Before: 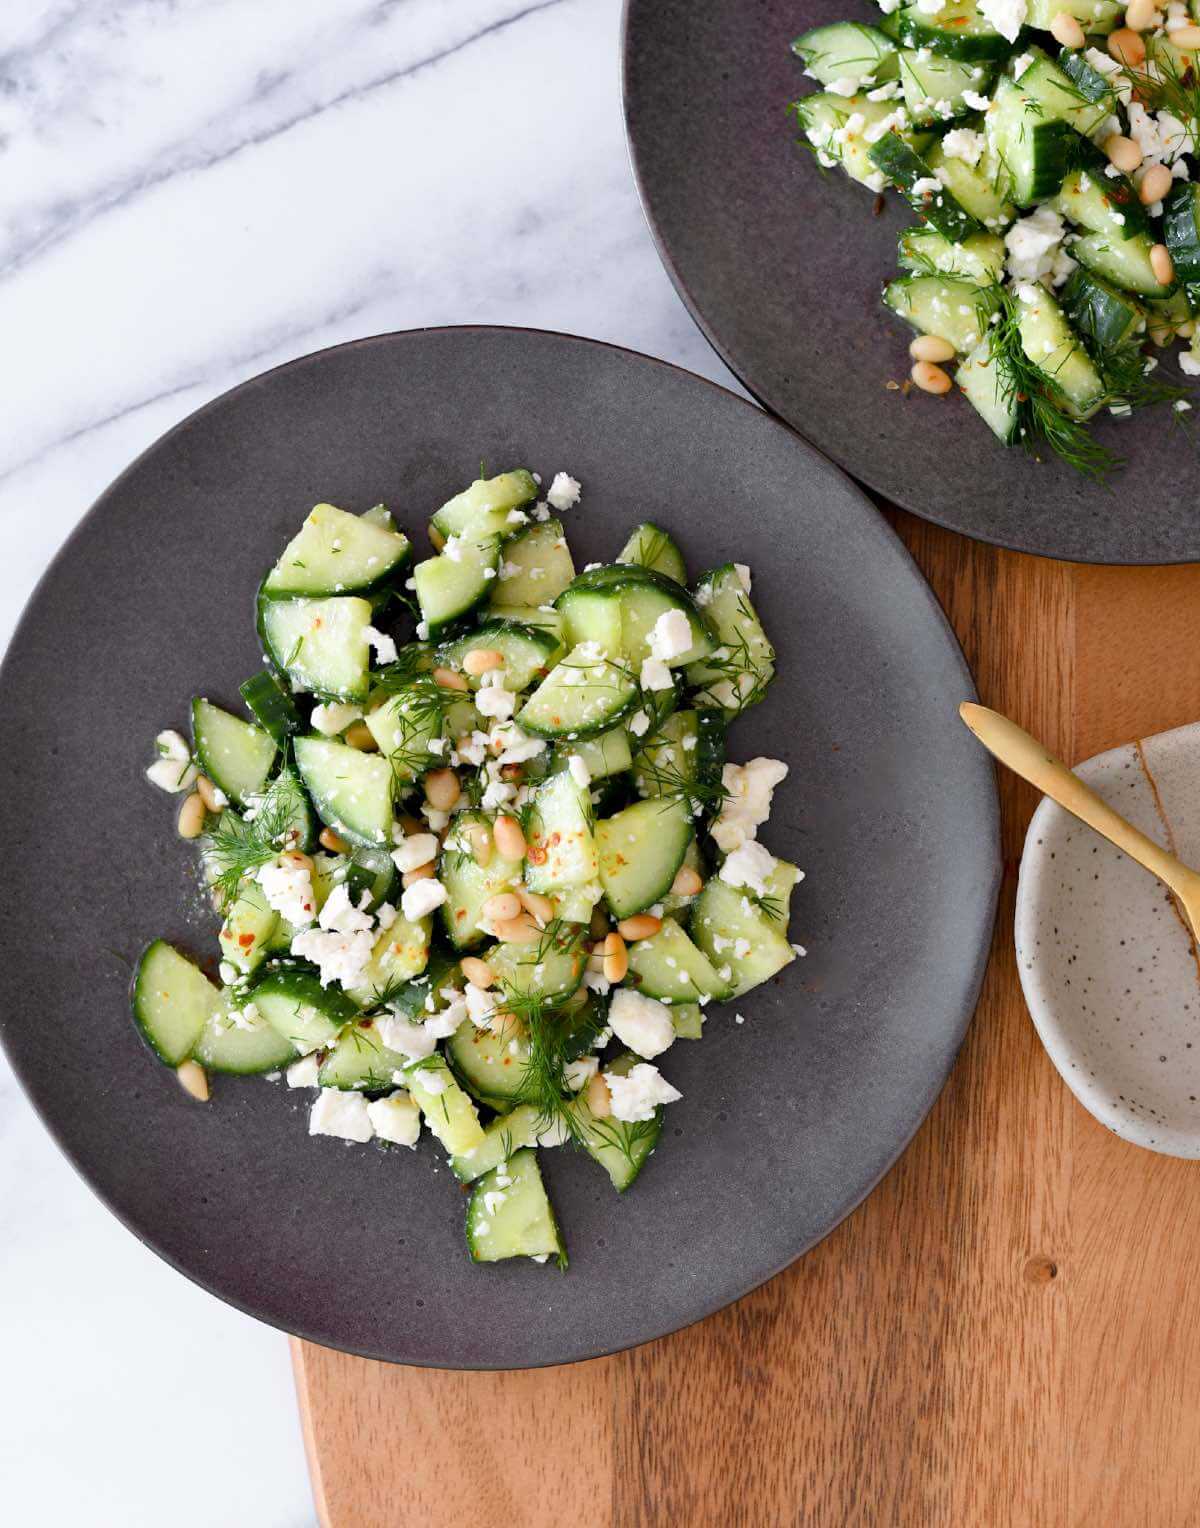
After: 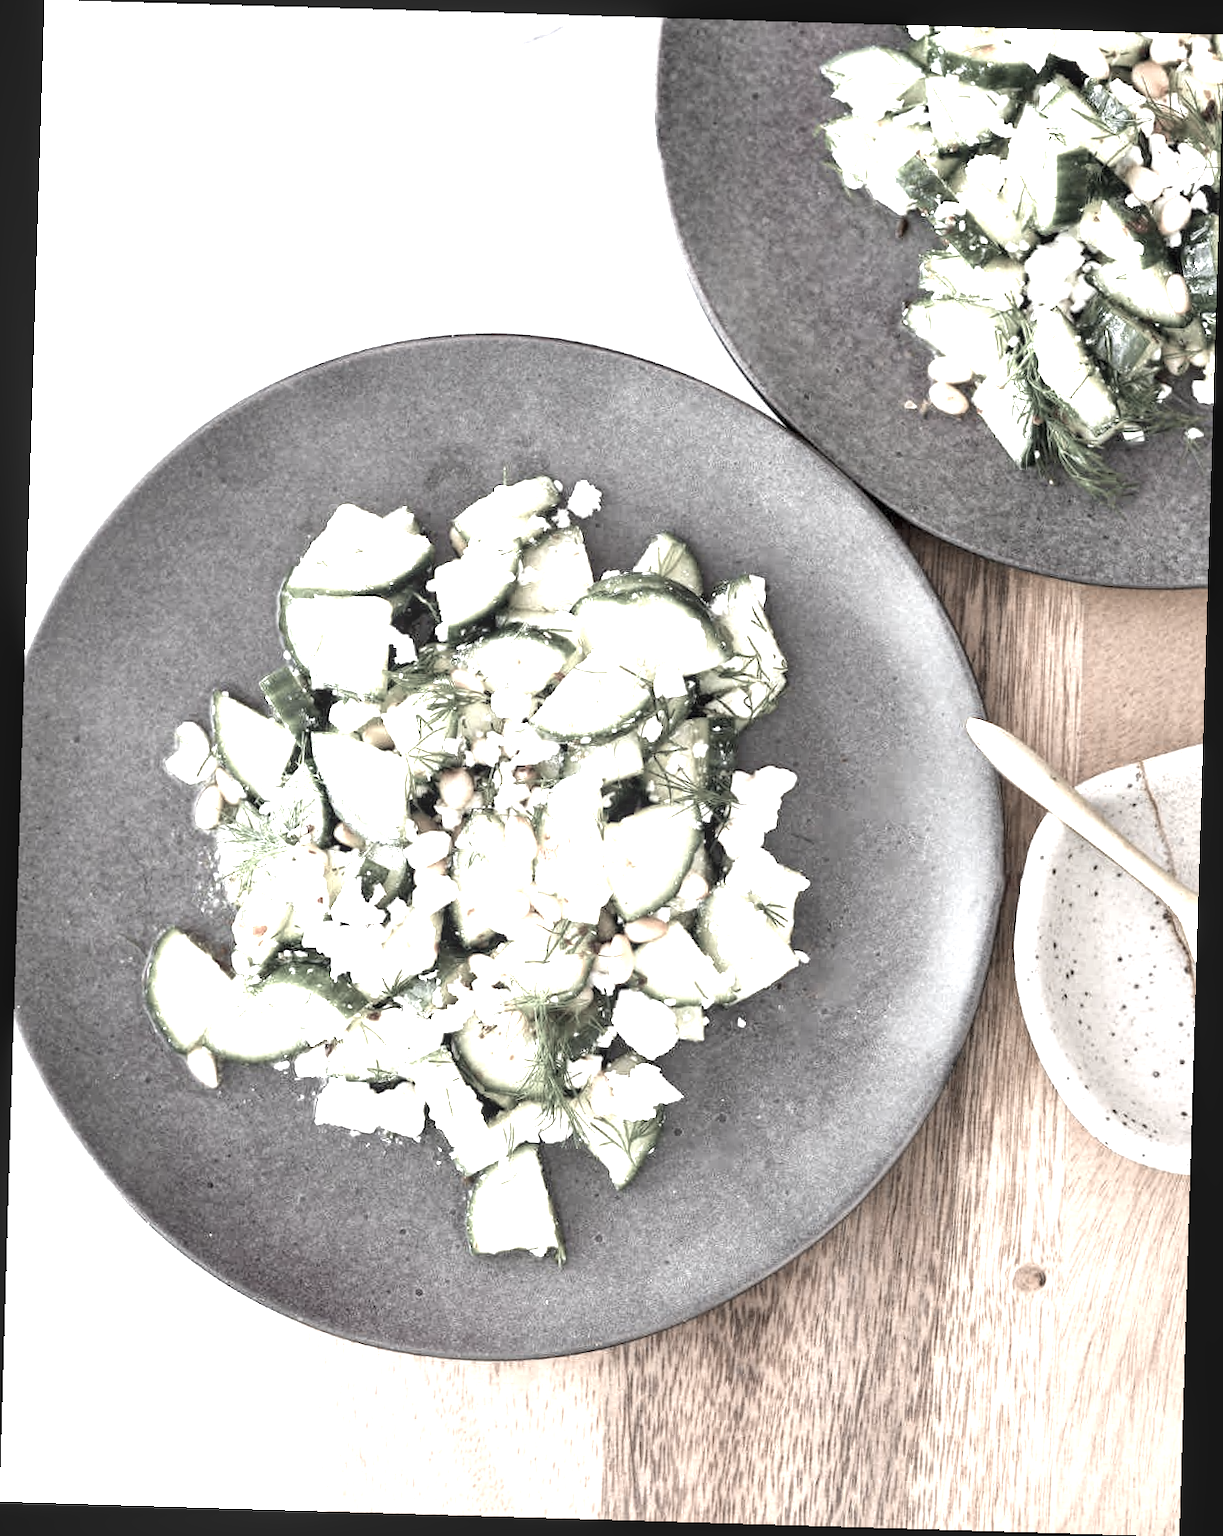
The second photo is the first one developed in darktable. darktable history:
rotate and perspective: rotation 1.72°, automatic cropping off
color correction: saturation 0.2
local contrast: on, module defaults
exposure: exposure 2.003 EV, compensate highlight preservation false
